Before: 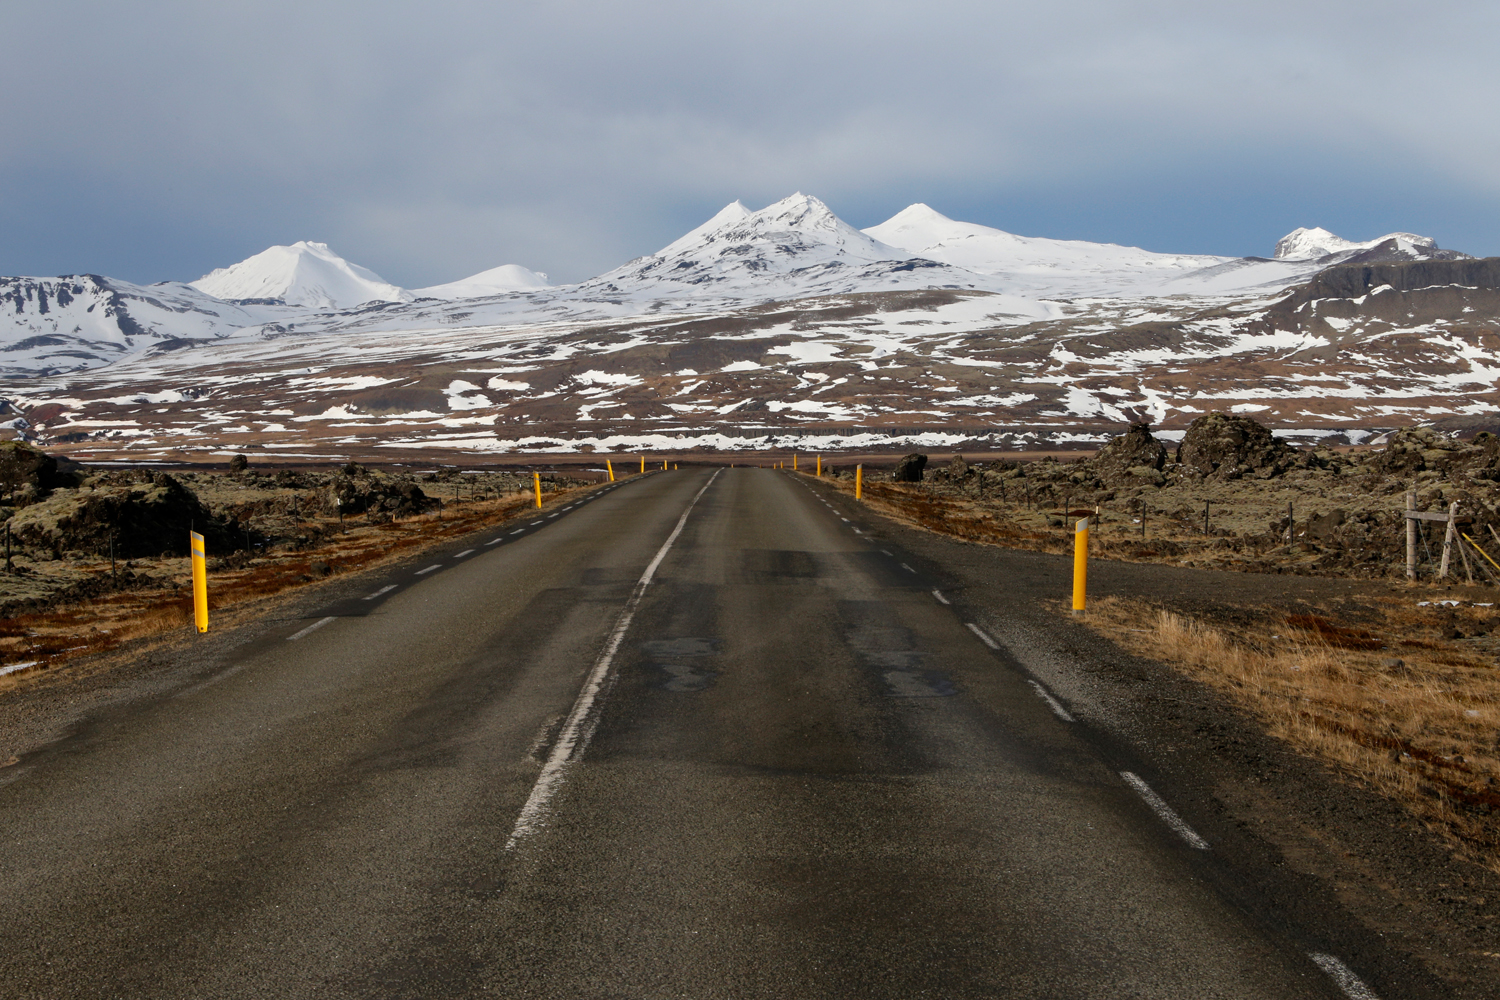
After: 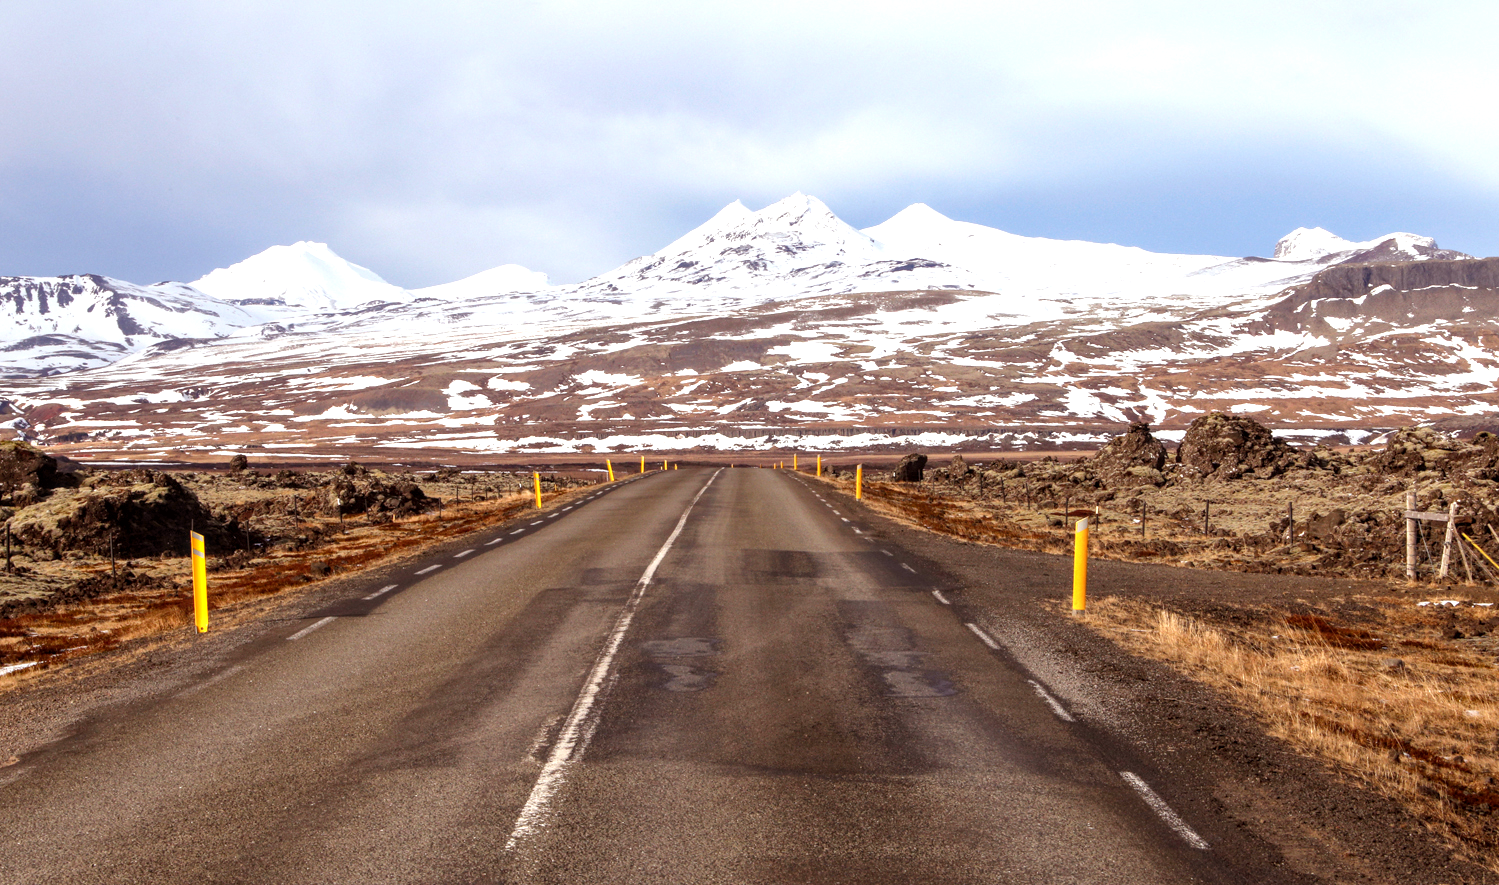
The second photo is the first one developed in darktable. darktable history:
local contrast: on, module defaults
exposure: black level correction 0, exposure 1.1 EV, compensate highlight preservation false
white balance: emerald 1
crop and rotate: top 0%, bottom 11.49%
rgb levels: mode RGB, independent channels, levels [[0, 0.474, 1], [0, 0.5, 1], [0, 0.5, 1]]
